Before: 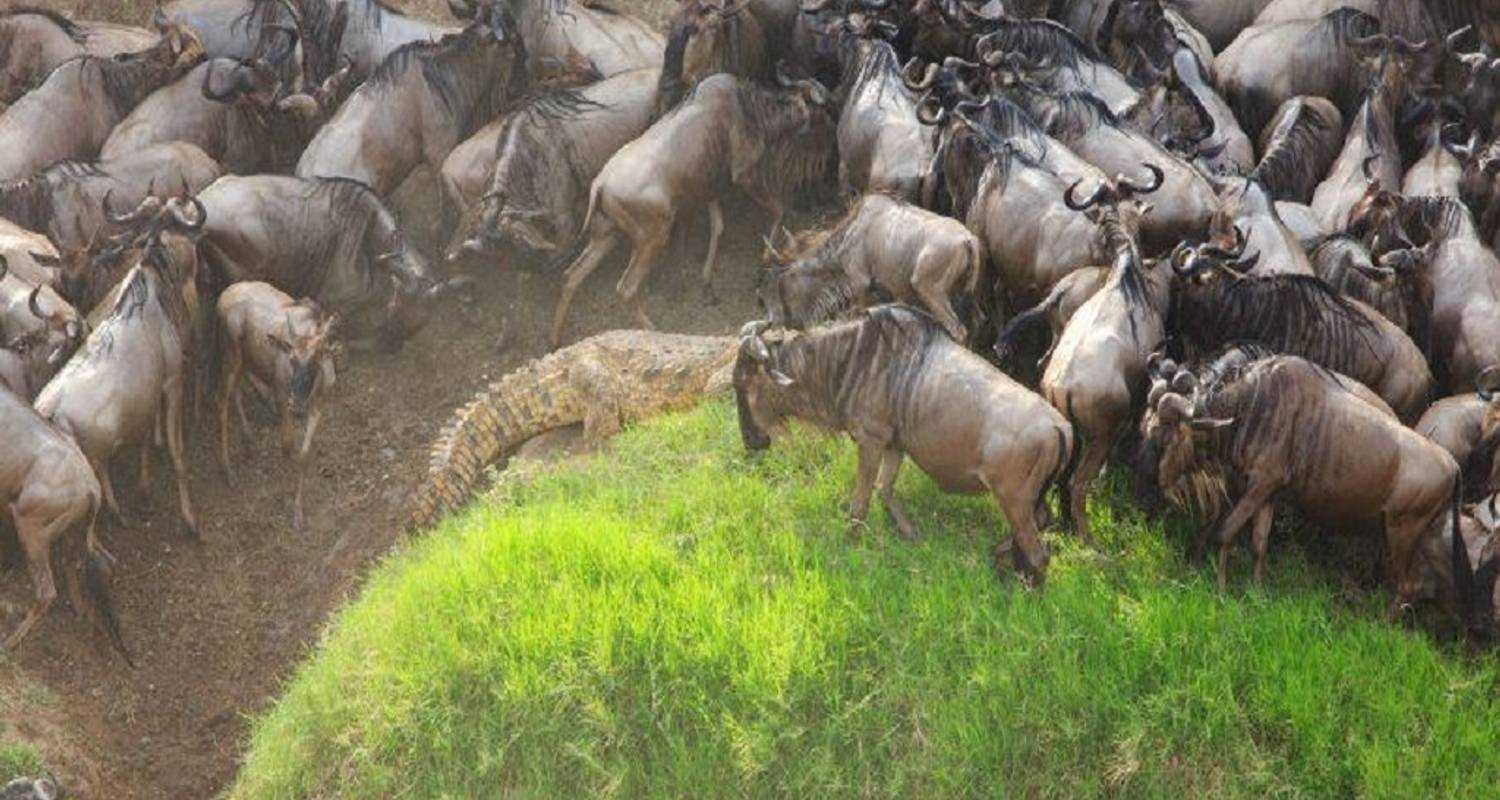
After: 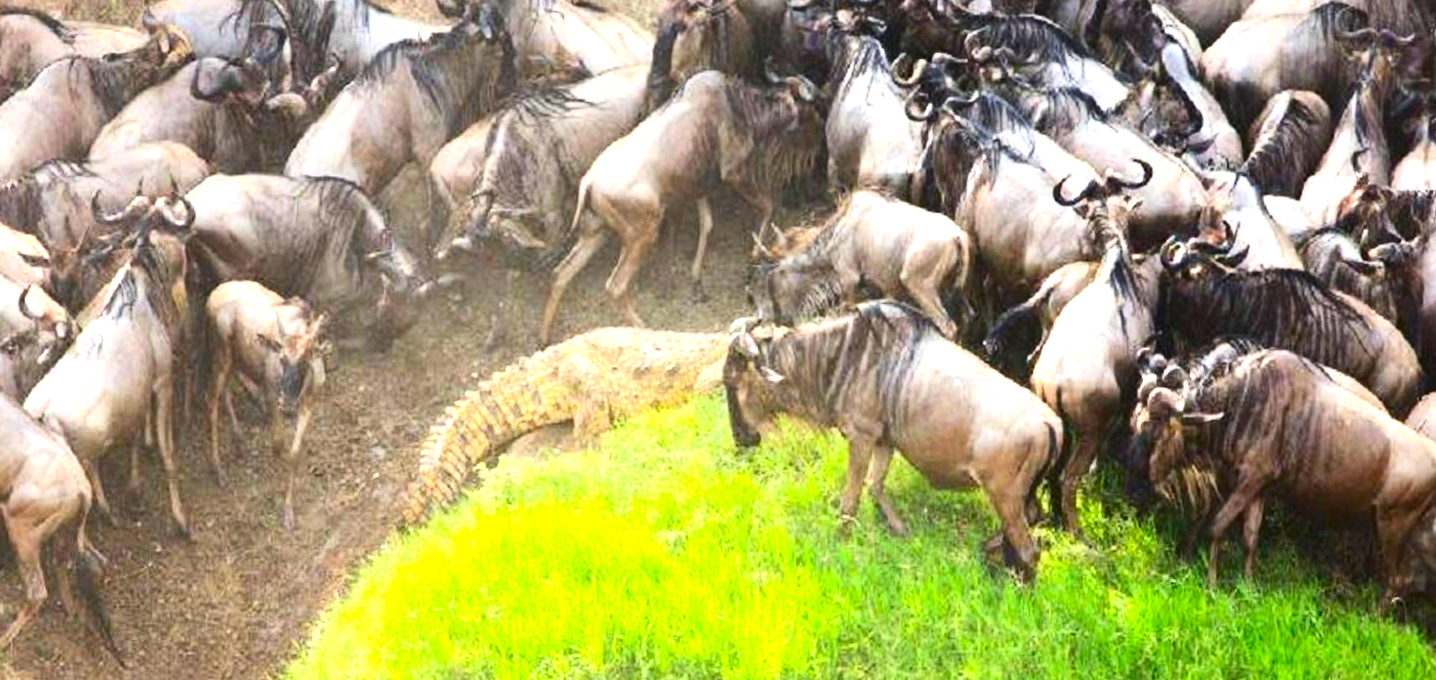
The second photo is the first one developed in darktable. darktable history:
contrast brightness saturation: contrast 0.215, brightness -0.101, saturation 0.214
exposure: black level correction 0, exposure 1.107 EV, compensate exposure bias true, compensate highlight preservation false
color balance rgb: perceptual saturation grading › global saturation 0.149%, global vibrance 20%
crop and rotate: angle 0.279°, left 0.264%, right 3.072%, bottom 14.222%
